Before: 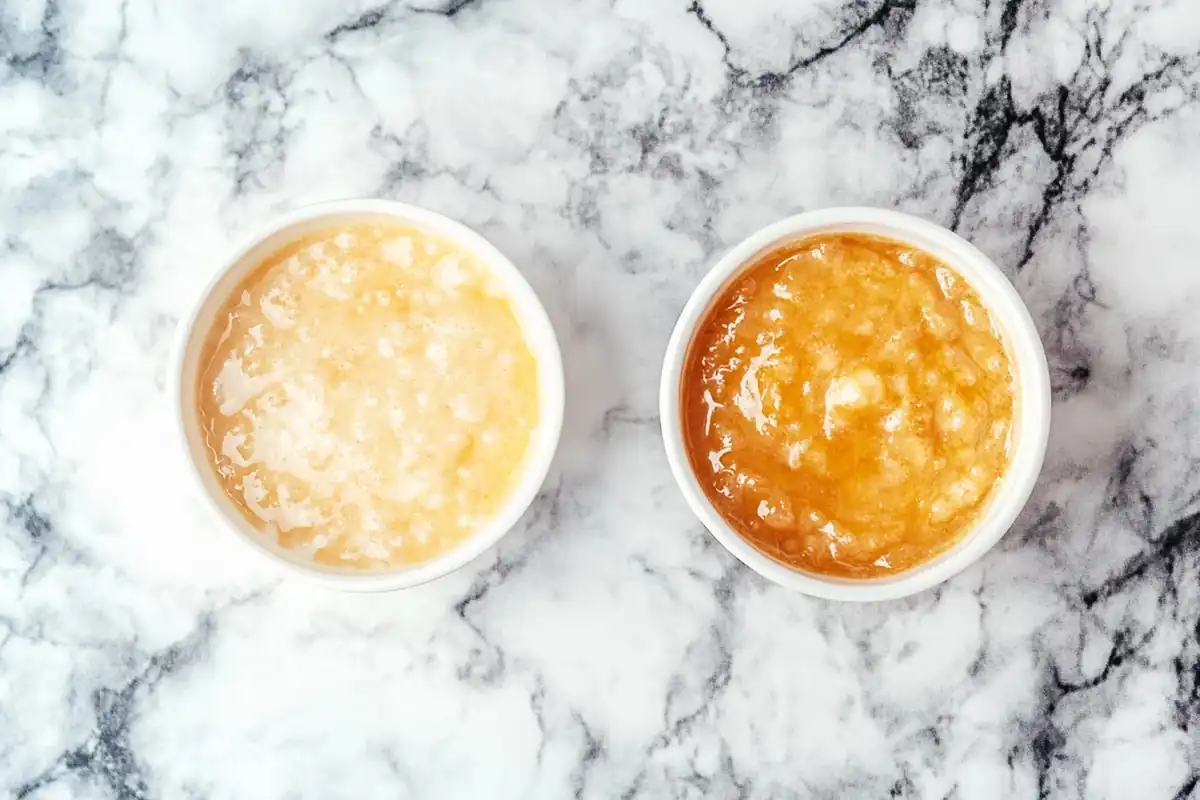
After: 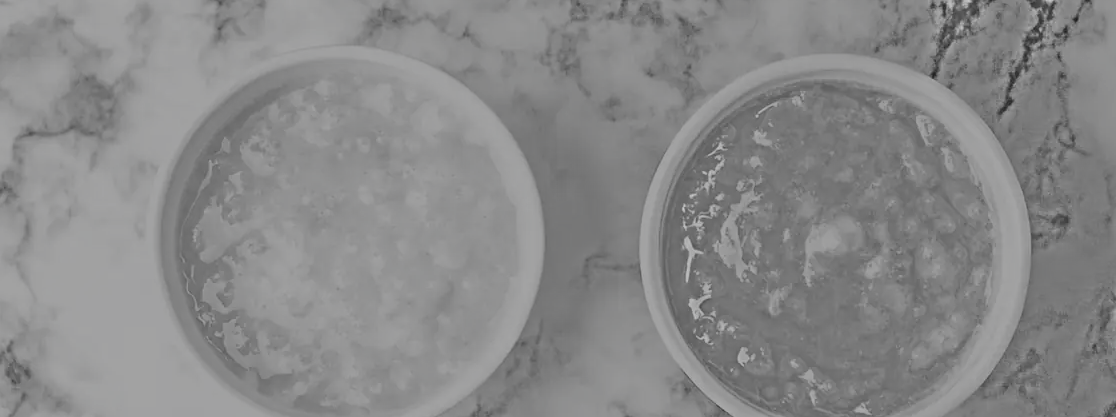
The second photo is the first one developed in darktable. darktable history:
color correction: highlights a* 0.003, highlights b* -0.283
crop: left 1.744%, top 19.225%, right 5.069%, bottom 28.357%
exposure: black level correction 0, exposure 1 EV, compensate exposure bias true, compensate highlight preservation false
highpass: sharpness 25.84%, contrast boost 14.94%
